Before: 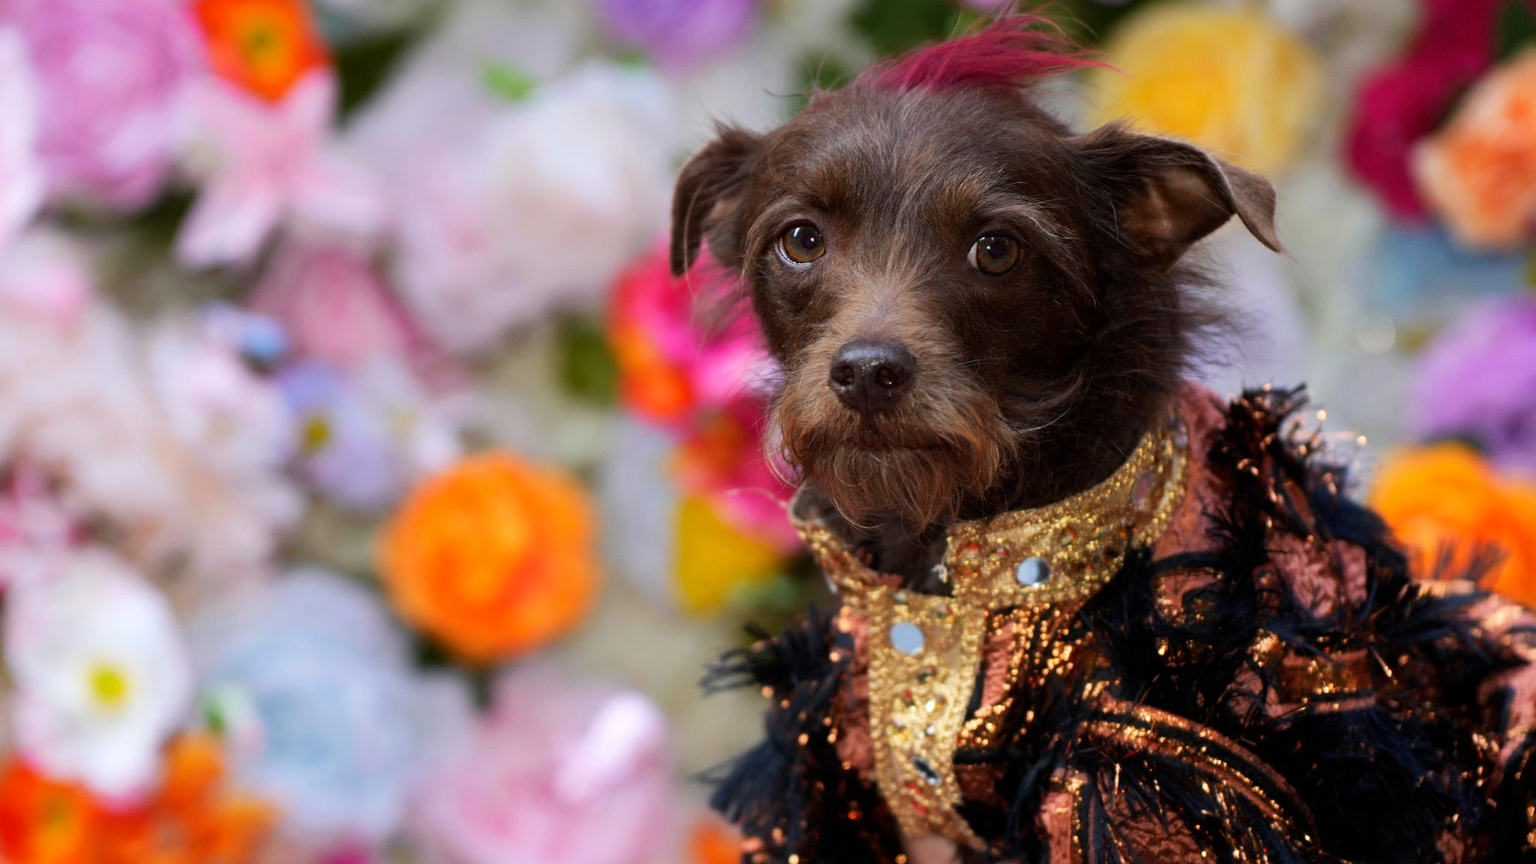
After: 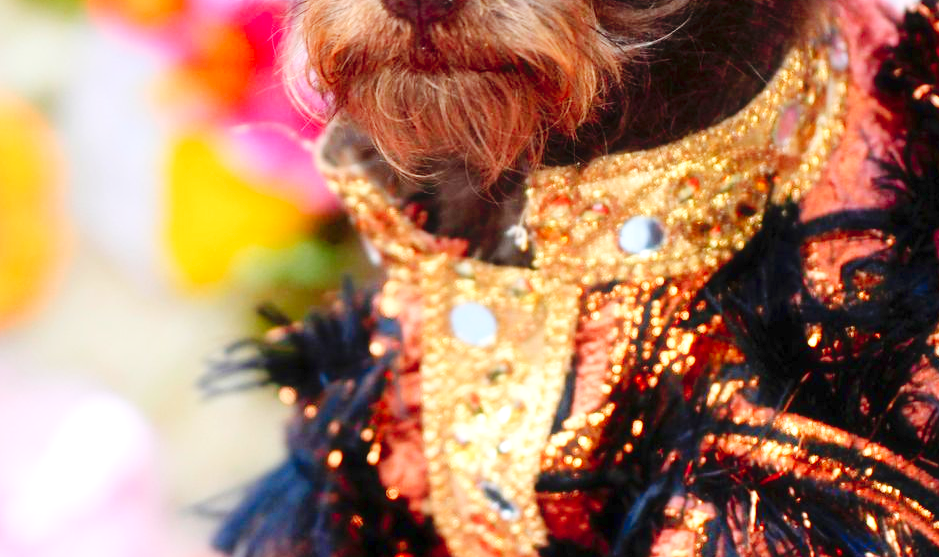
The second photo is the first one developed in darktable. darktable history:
levels: levels [0, 0.397, 0.955]
base curve: curves: ch0 [(0, 0) (0.008, 0.007) (0.022, 0.029) (0.048, 0.089) (0.092, 0.197) (0.191, 0.399) (0.275, 0.534) (0.357, 0.65) (0.477, 0.78) (0.542, 0.833) (0.799, 0.973) (1, 1)], preserve colors none
crop: left 35.976%, top 45.819%, right 18.162%, bottom 5.807%
haze removal: strength -0.09, adaptive false
